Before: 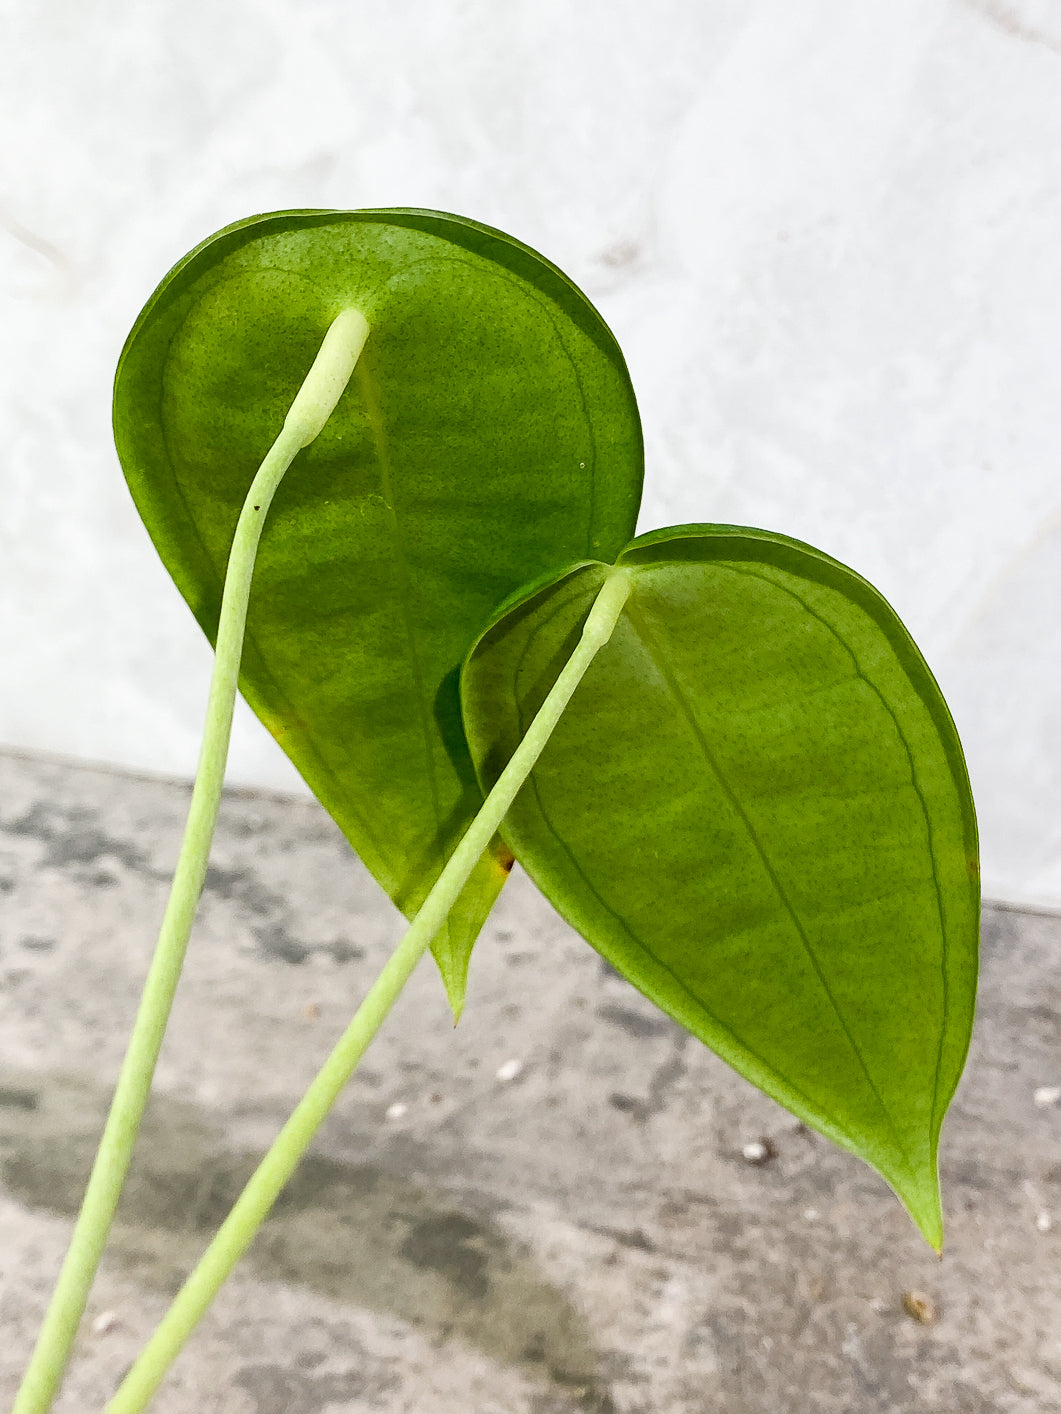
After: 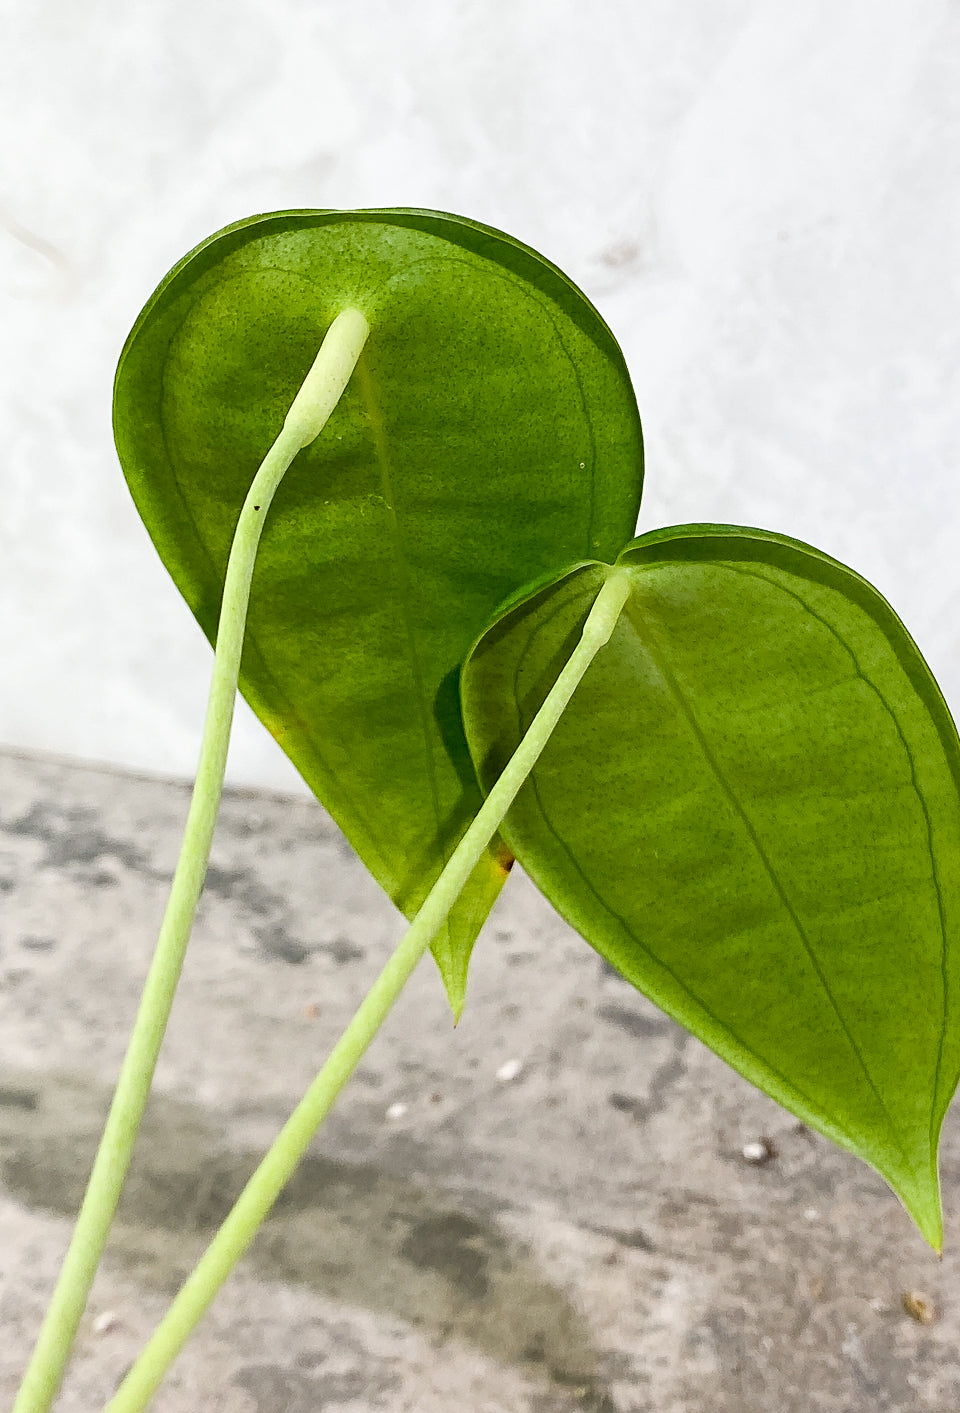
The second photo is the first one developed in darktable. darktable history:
sharpen: amount 0.211
crop: right 9.488%, bottom 0.017%
